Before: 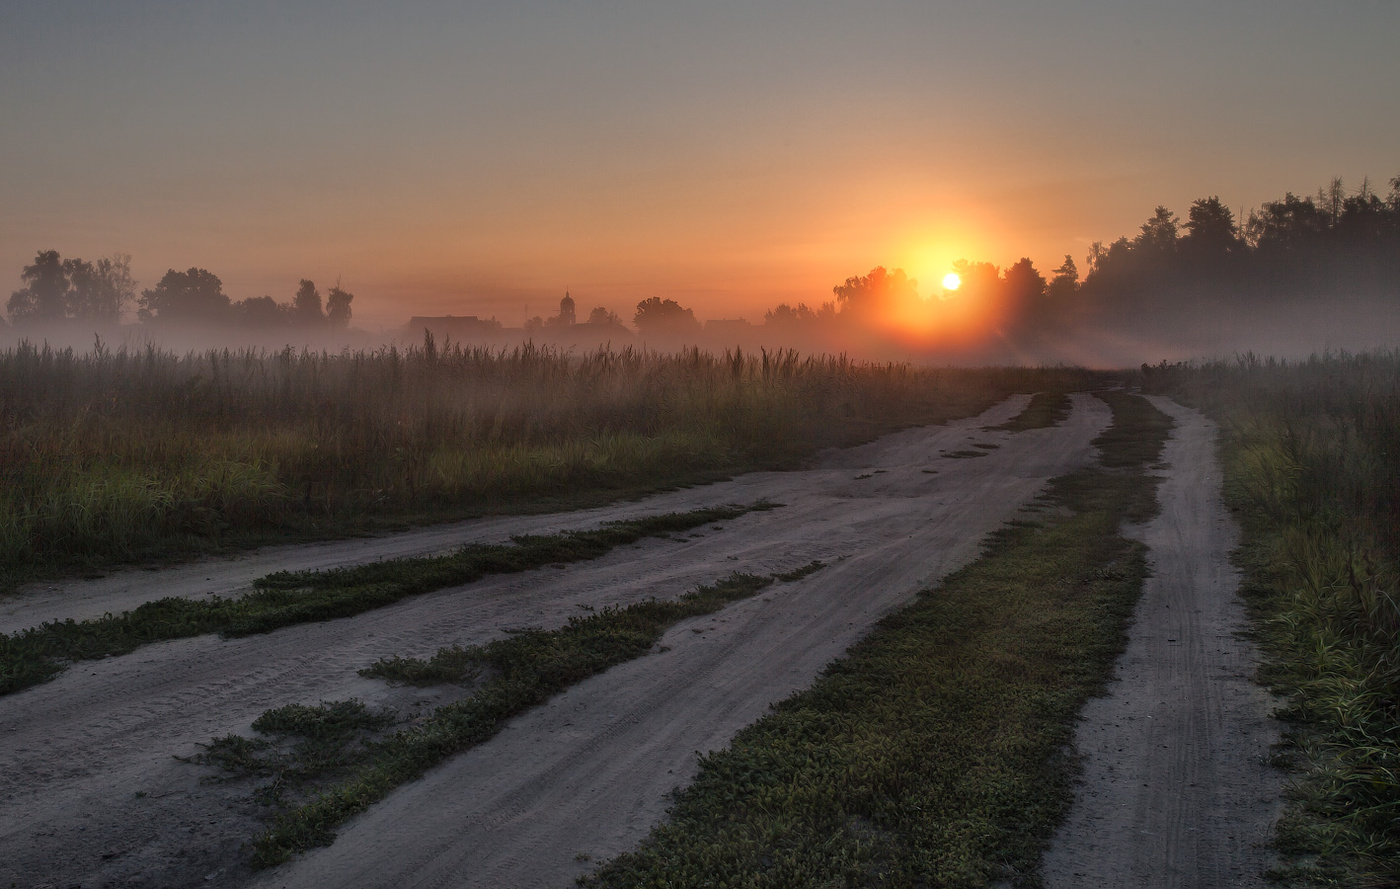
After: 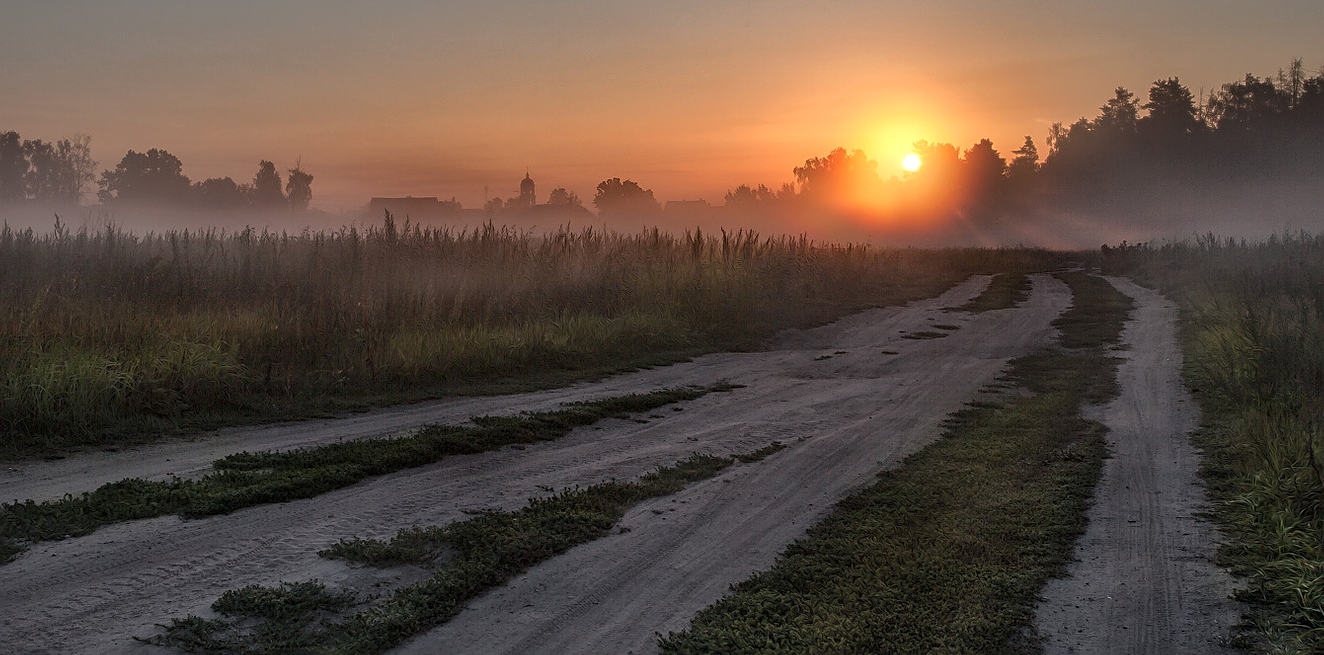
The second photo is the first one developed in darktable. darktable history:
local contrast: highlights 101%, shadows 103%, detail 119%, midtone range 0.2
crop and rotate: left 2.912%, top 13.473%, right 2.448%, bottom 12.796%
sharpen: on, module defaults
